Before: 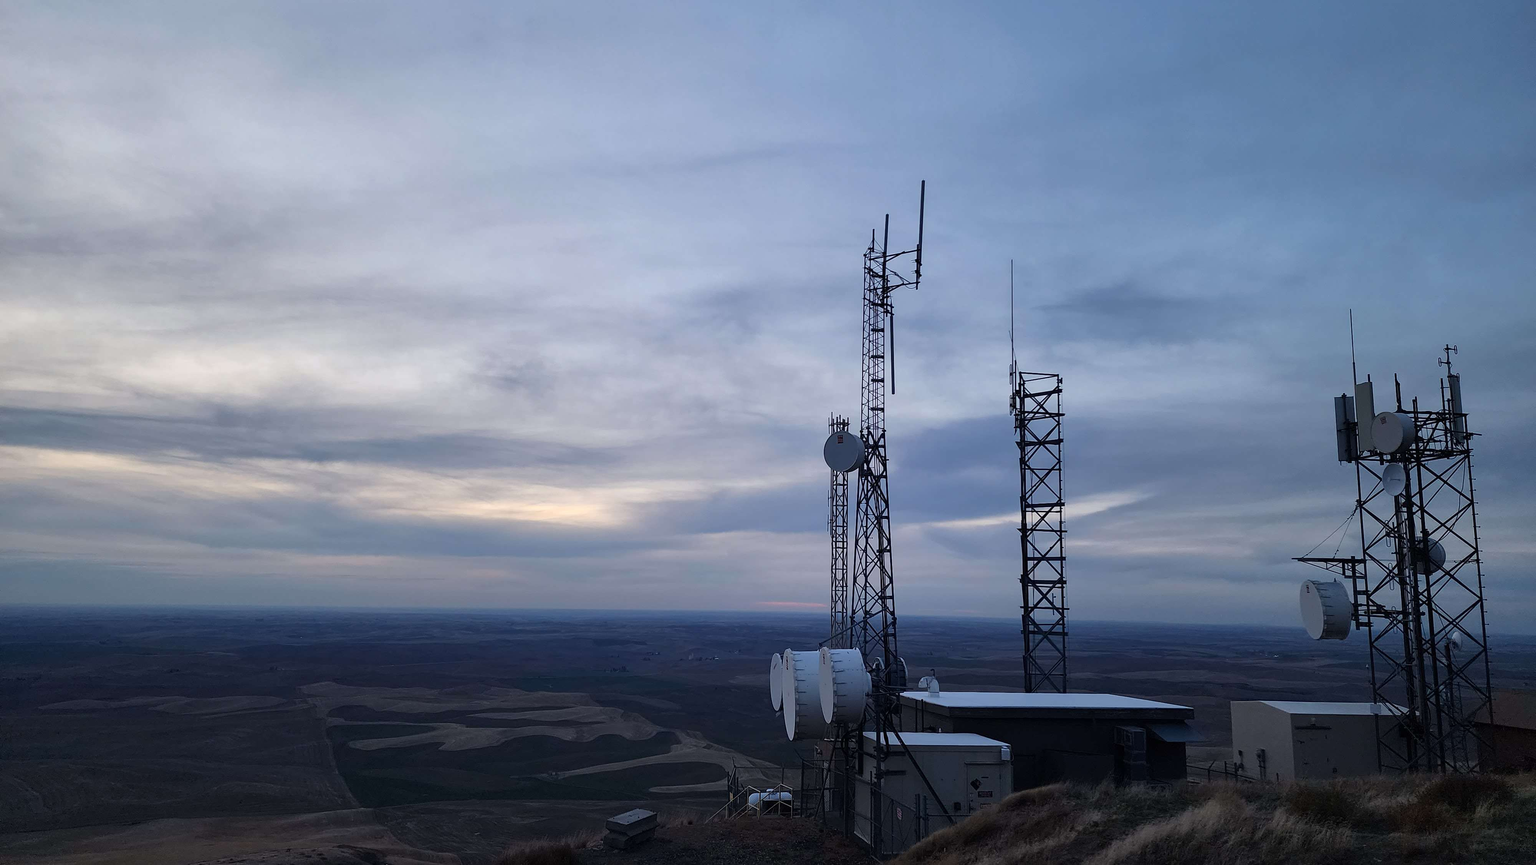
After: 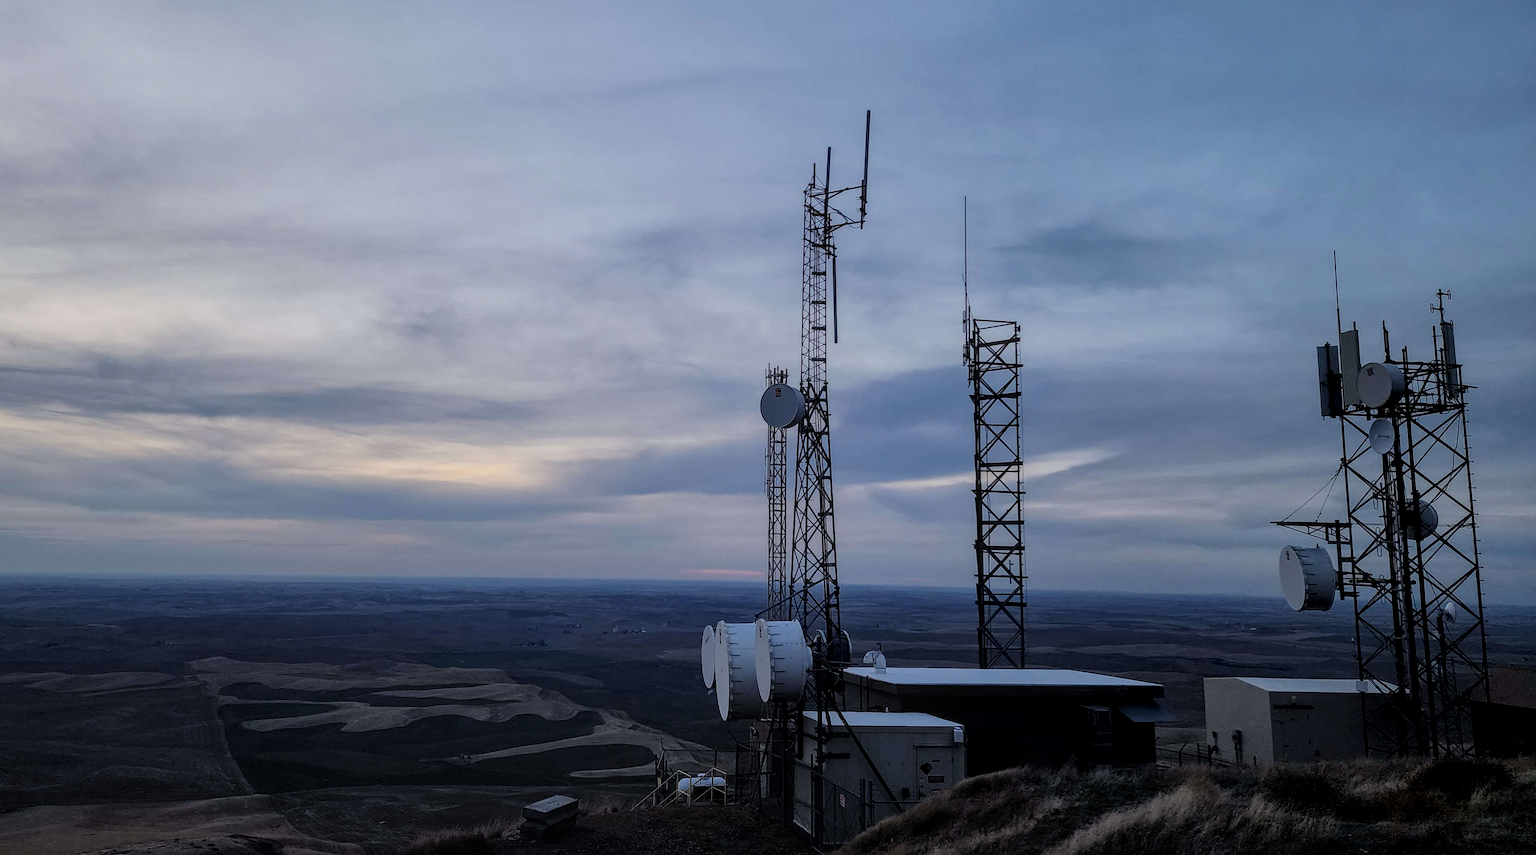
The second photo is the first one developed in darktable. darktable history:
local contrast: highlights 0%, shadows 0%, detail 133%
filmic rgb: black relative exposure -7.65 EV, white relative exposure 4.56 EV, hardness 3.61, color science v6 (2022)
crop and rotate: left 8.262%, top 9.226%
